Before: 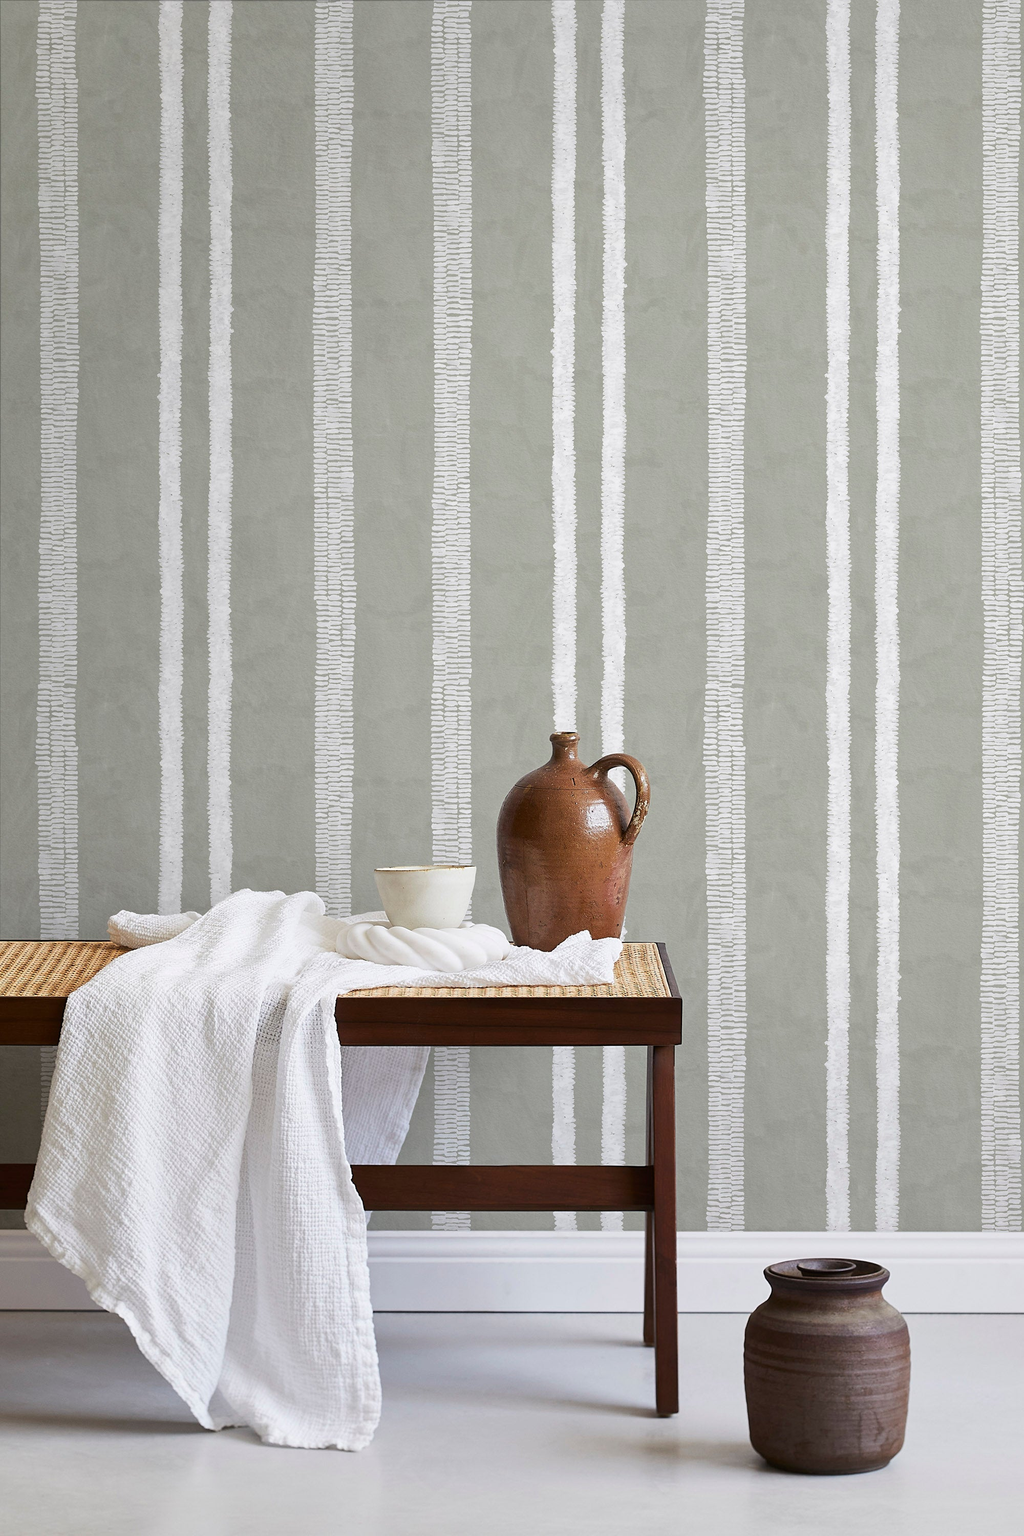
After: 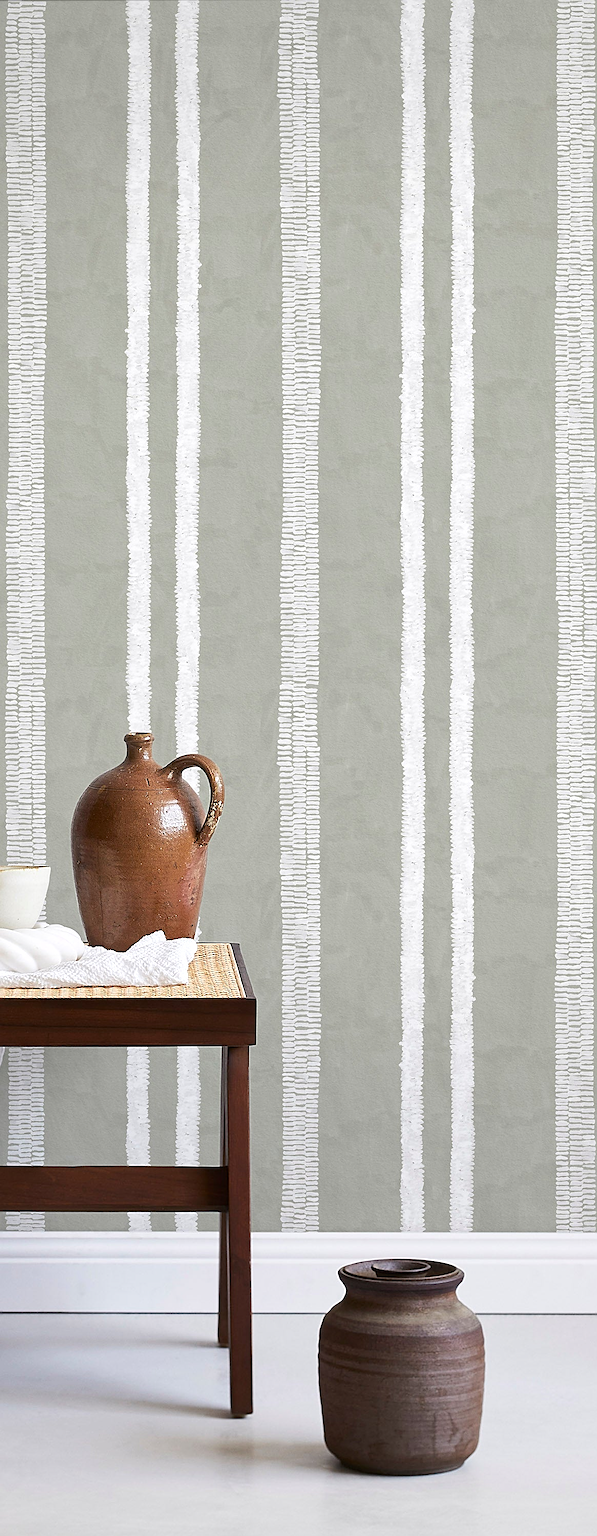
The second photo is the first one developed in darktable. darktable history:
sharpen: on, module defaults
crop: left 41.639%
exposure: exposure 0.203 EV, compensate exposure bias true, compensate highlight preservation false
